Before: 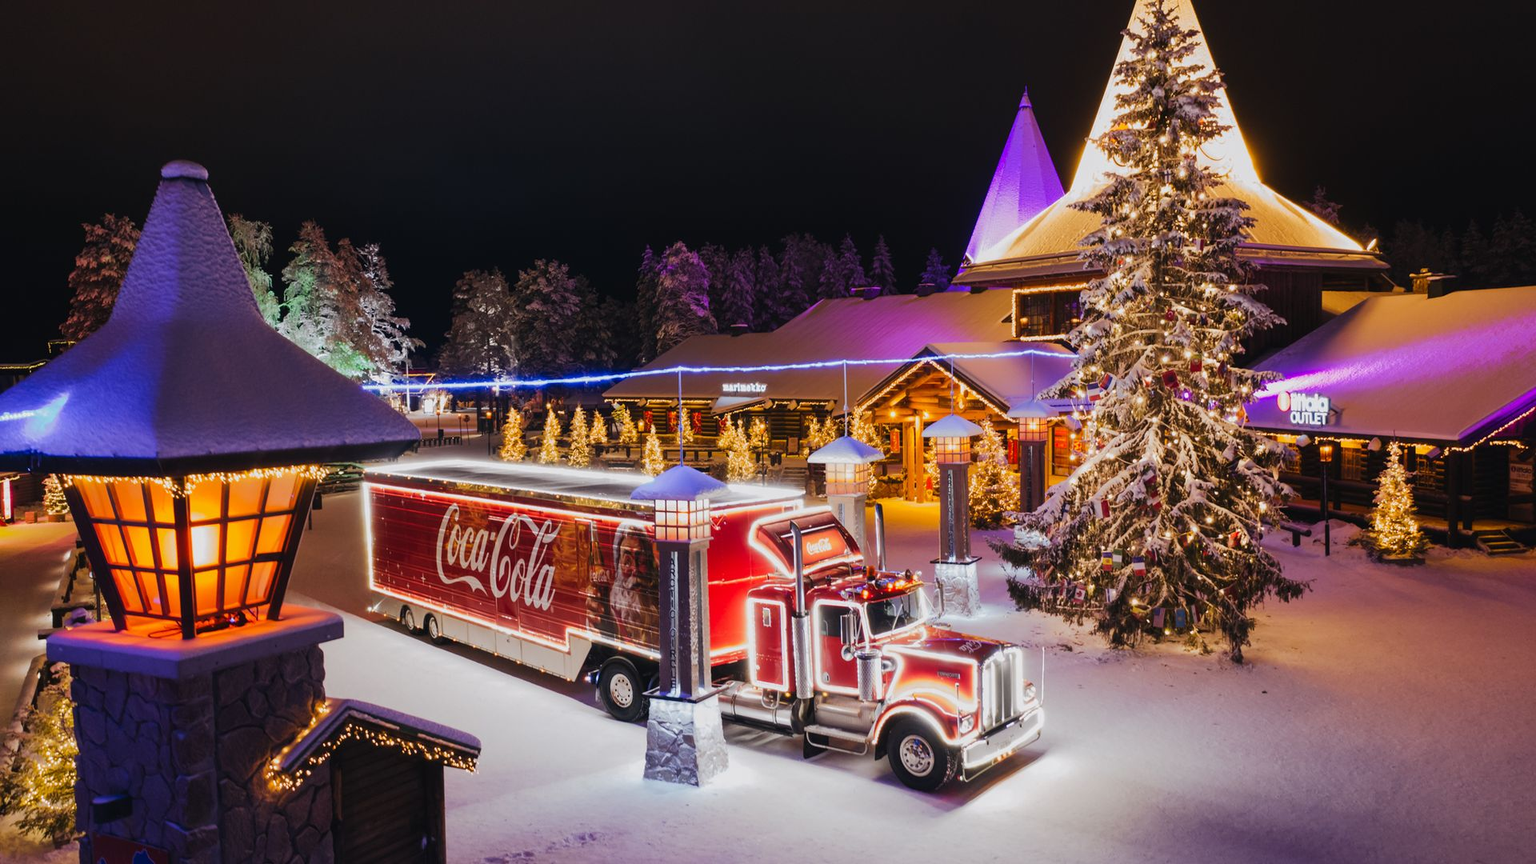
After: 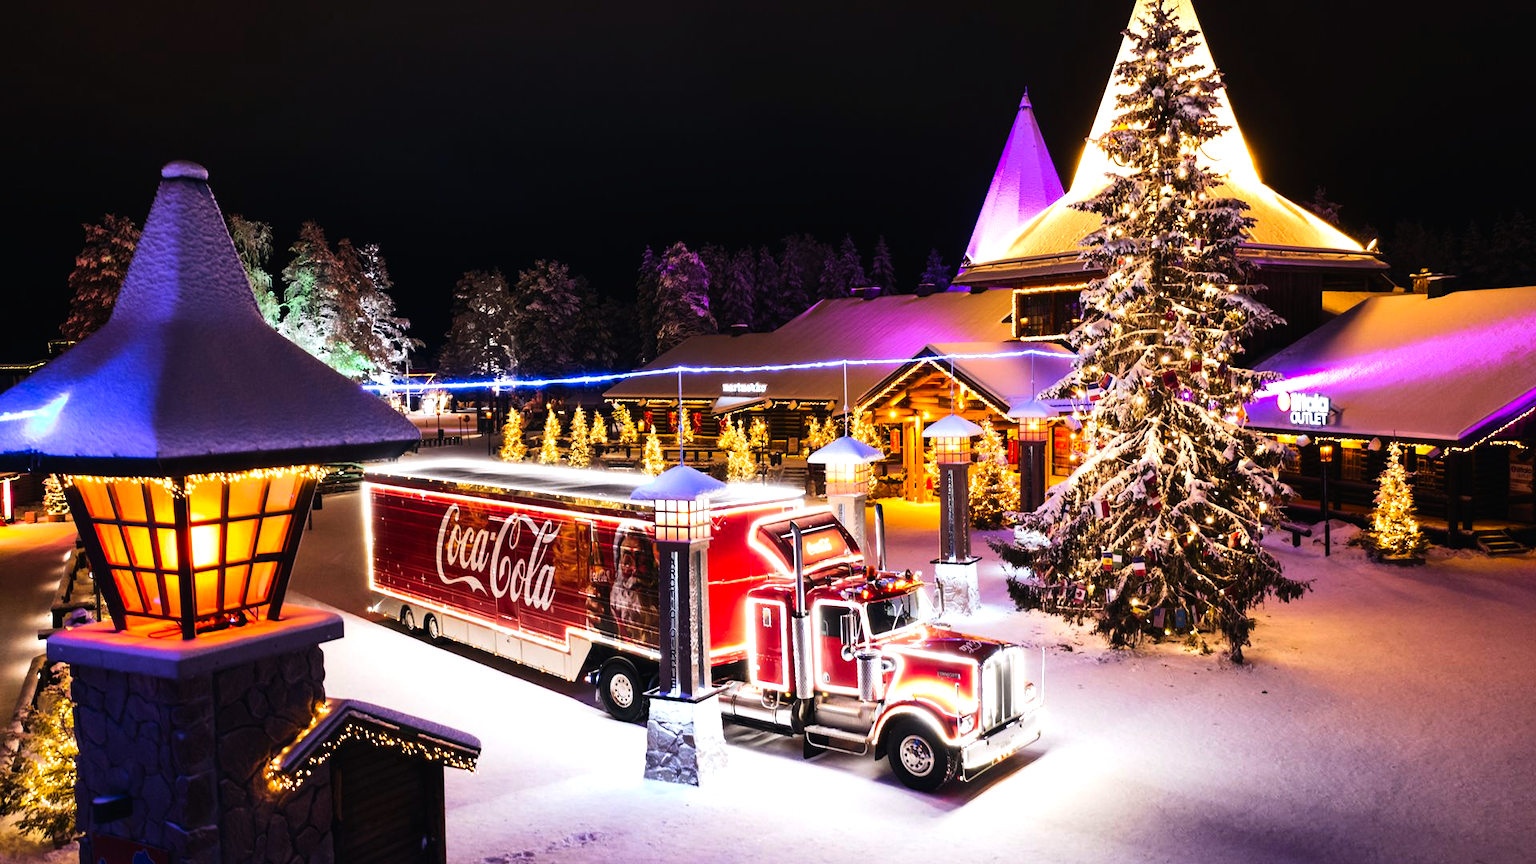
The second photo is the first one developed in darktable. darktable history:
tone equalizer: -8 EV -1.08 EV, -7 EV -1.01 EV, -6 EV -0.867 EV, -5 EV -0.578 EV, -3 EV 0.578 EV, -2 EV 0.867 EV, -1 EV 1.01 EV, +0 EV 1.08 EV, edges refinement/feathering 500, mask exposure compensation -1.57 EV, preserve details no
contrast brightness saturation: saturation 0.13
